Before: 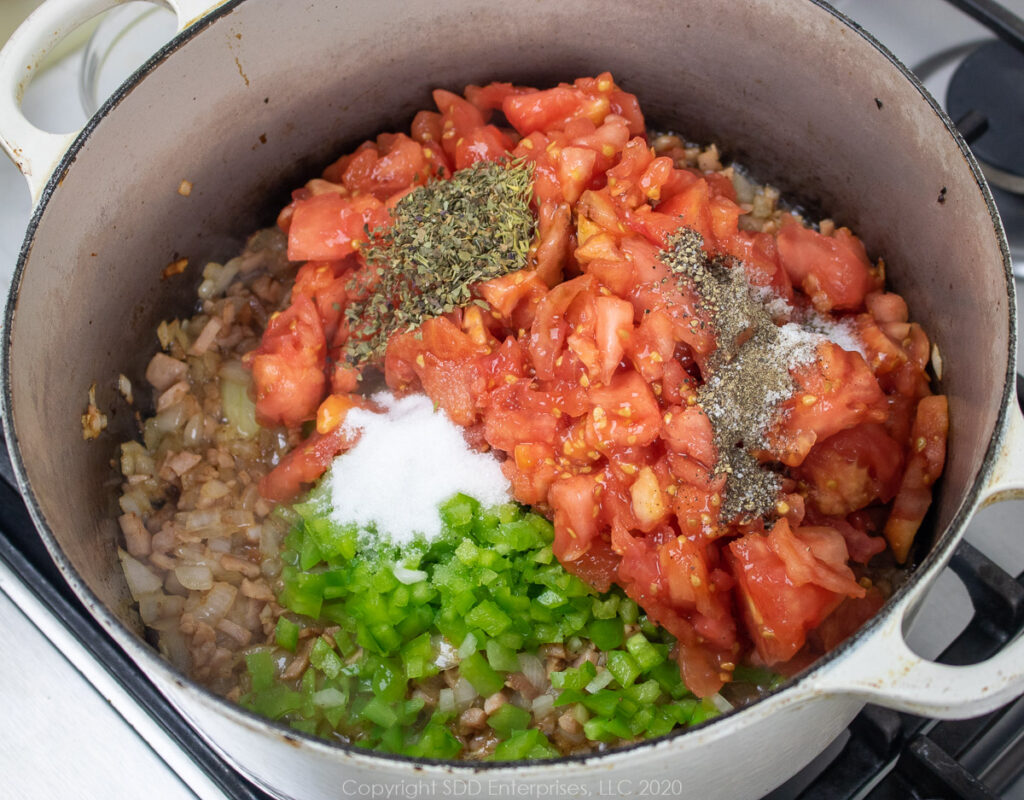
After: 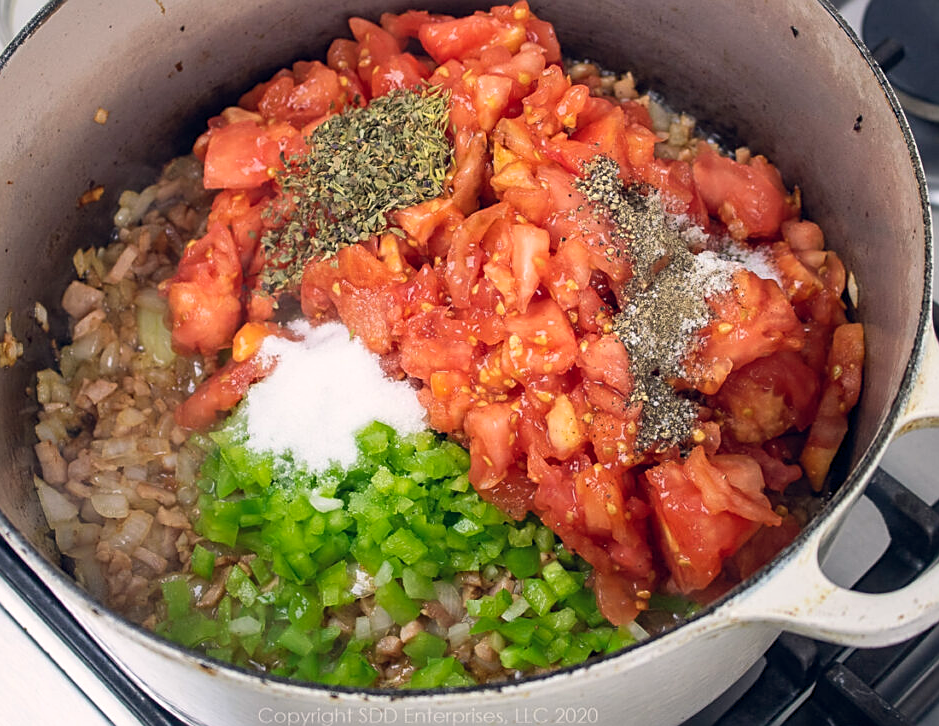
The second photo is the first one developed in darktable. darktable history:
crop and rotate: left 8.262%, top 9.226%
contrast brightness saturation: contrast 0.1, brightness 0.03, saturation 0.09
sharpen: on, module defaults
color balance rgb: shadows lift › hue 87.51°, highlights gain › chroma 1.62%, highlights gain › hue 55.1°, global offset › chroma 0.06%, global offset › hue 253.66°, linear chroma grading › global chroma 0.5%
